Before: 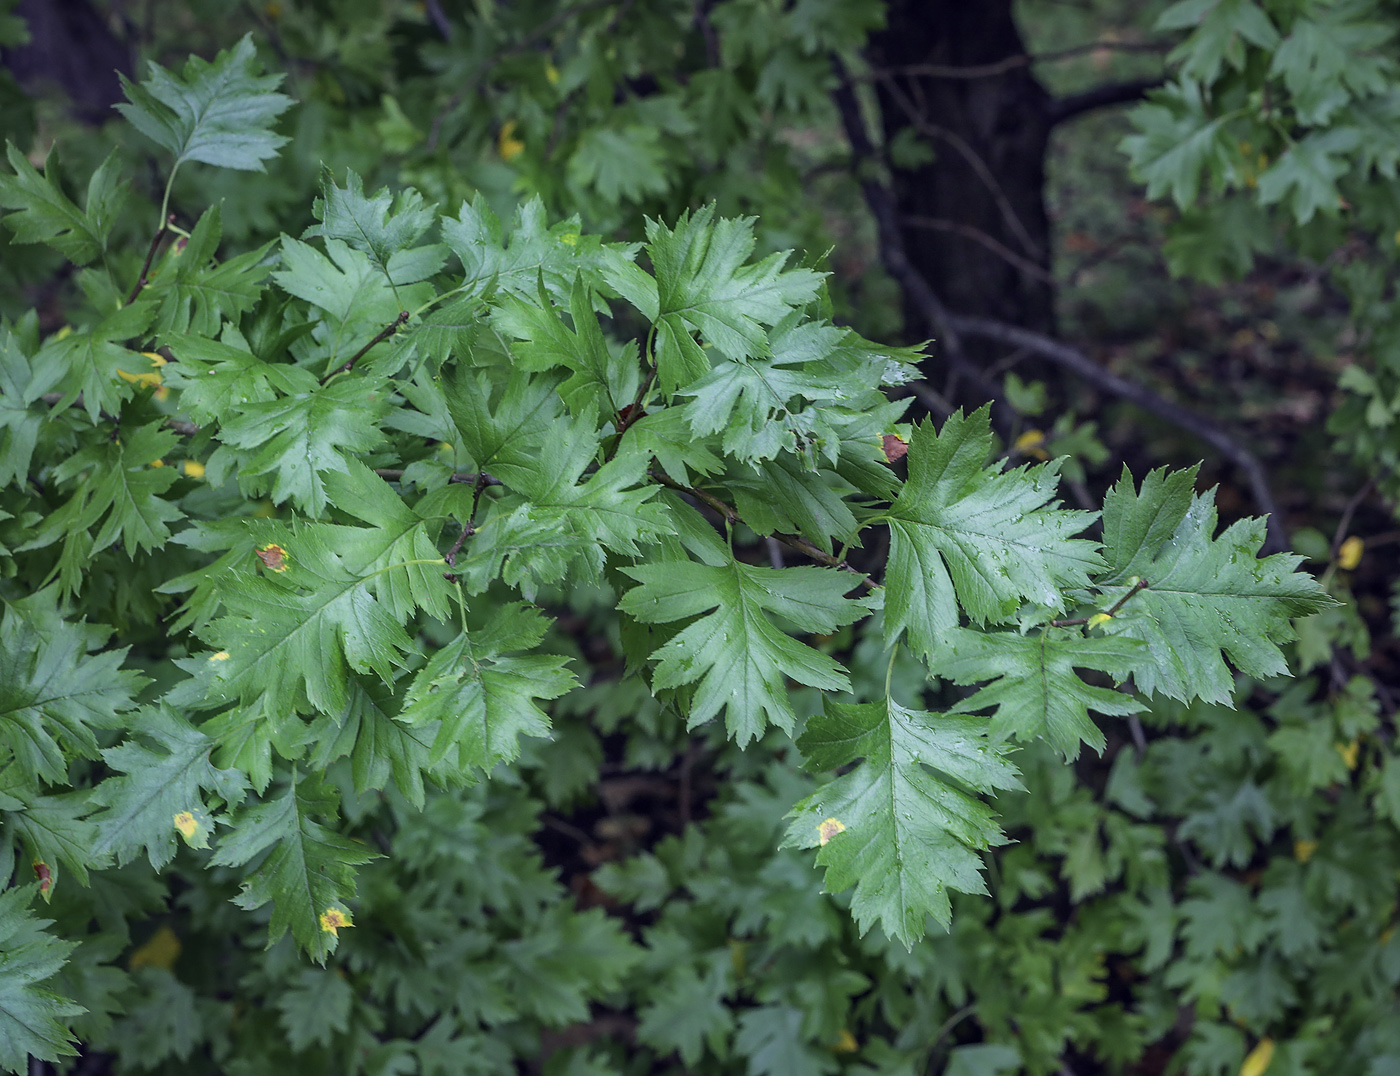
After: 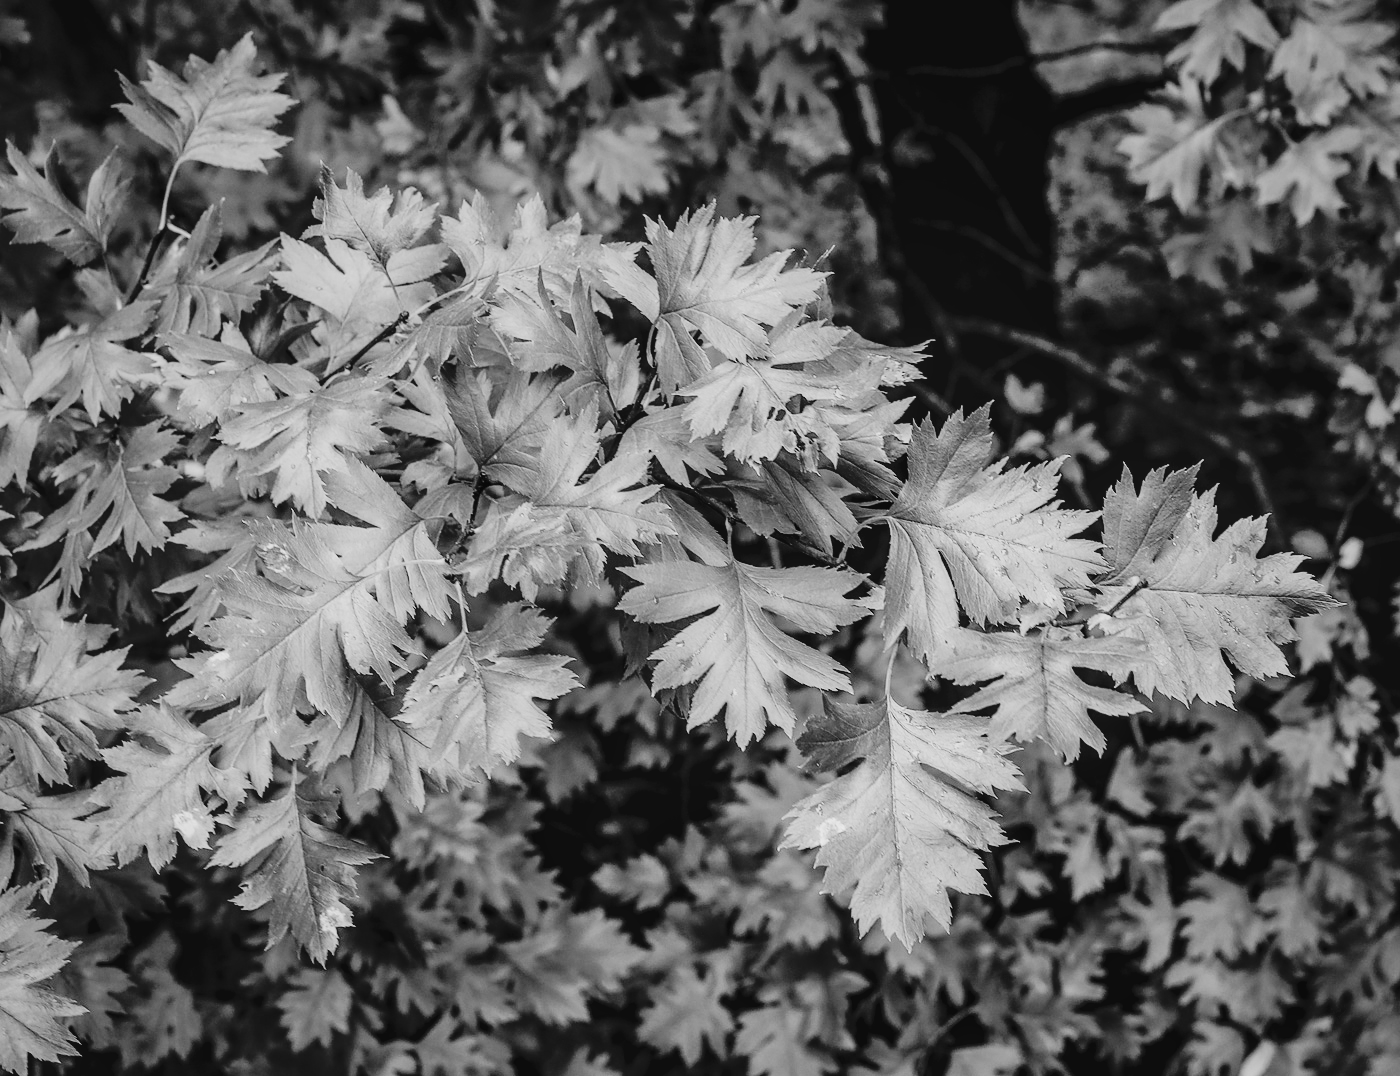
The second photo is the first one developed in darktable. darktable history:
local contrast: detail 110%
shadows and highlights: on, module defaults
exposure: black level correction 0.012, compensate highlight preservation false
velvia: strength 15%
base curve: curves: ch0 [(0, 0) (0.036, 0.025) (0.121, 0.166) (0.206, 0.329) (0.605, 0.79) (1, 1)], preserve colors none
monochrome: on, module defaults
tone curve: curves: ch0 [(0, 0.014) (0.17, 0.099) (0.392, 0.438) (0.725, 0.828) (0.872, 0.918) (1, 0.981)]; ch1 [(0, 0) (0.402, 0.36) (0.488, 0.466) (0.5, 0.499) (0.515, 0.515) (0.574, 0.595) (0.619, 0.65) (0.701, 0.725) (1, 1)]; ch2 [(0, 0) (0.432, 0.422) (0.486, 0.49) (0.503, 0.503) (0.523, 0.554) (0.562, 0.606) (0.644, 0.694) (0.717, 0.753) (1, 0.991)], color space Lab, independent channels
